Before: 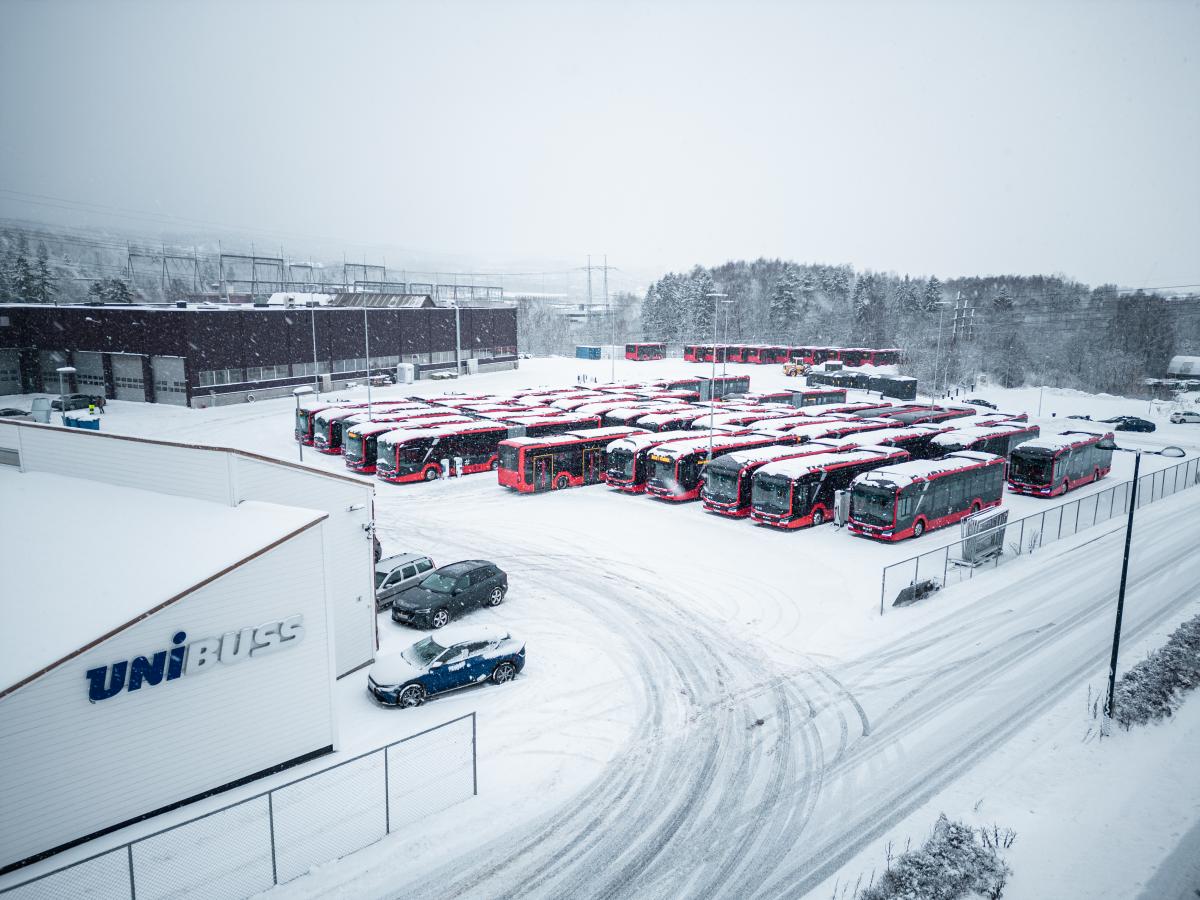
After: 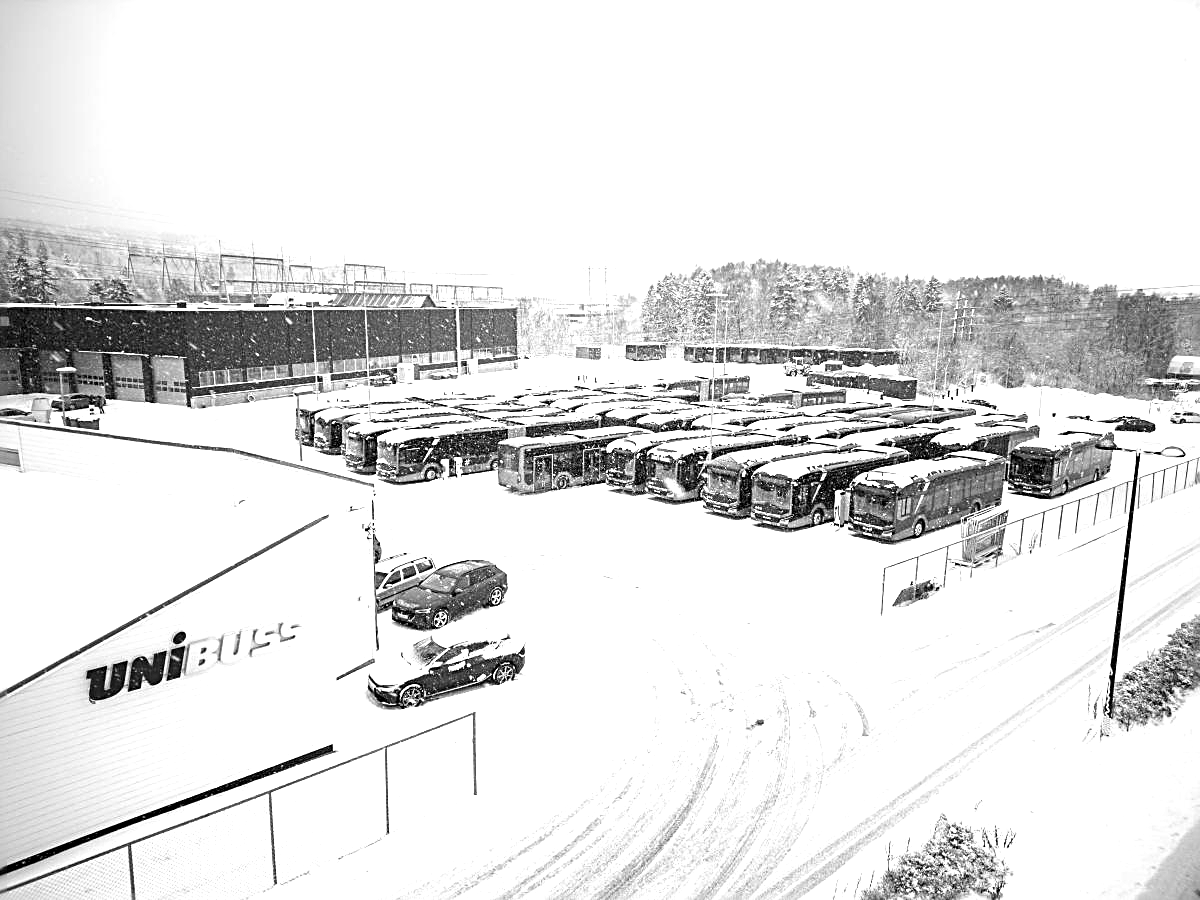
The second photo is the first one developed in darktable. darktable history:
exposure: black level correction 0.001, exposure 1.05 EV, compensate exposure bias true, compensate highlight preservation false
sharpen: radius 2.584, amount 0.688
monochrome: a 32, b 64, size 2.3
tone equalizer: on, module defaults
